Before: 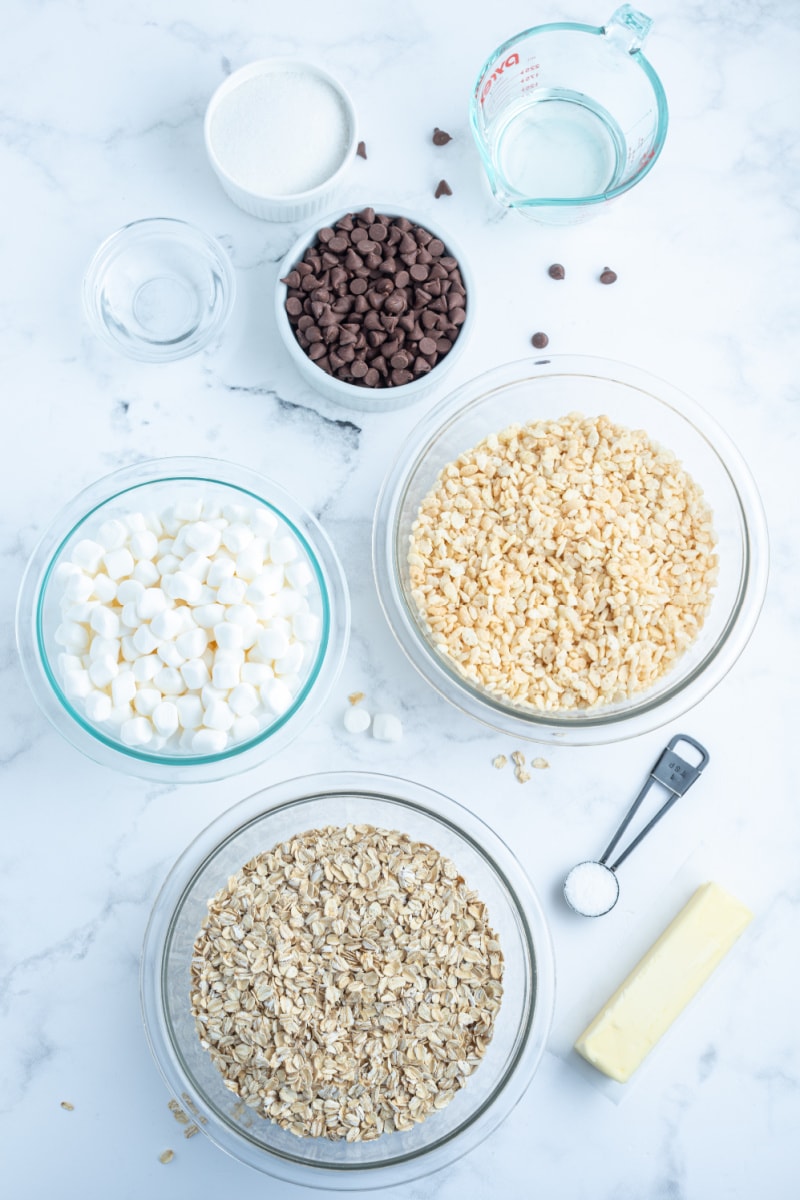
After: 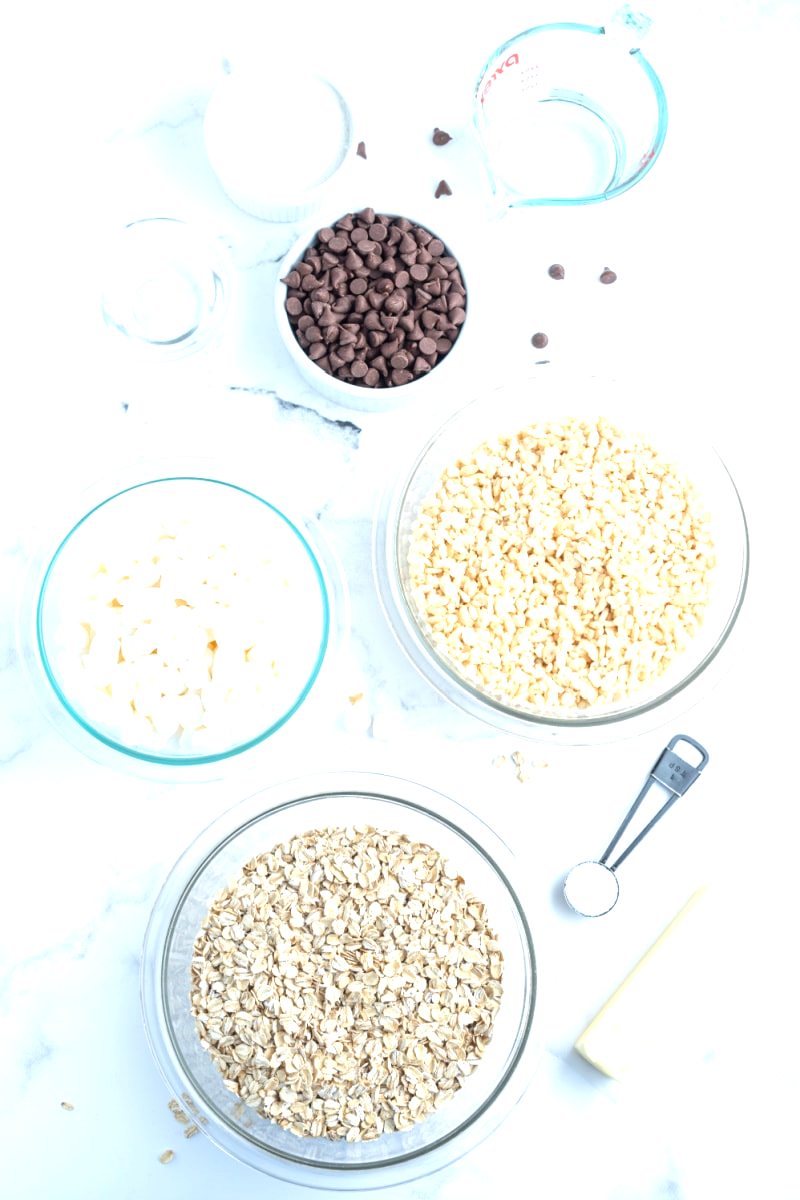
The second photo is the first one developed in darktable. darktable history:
exposure: exposure 0.647 EV, compensate highlight preservation false
